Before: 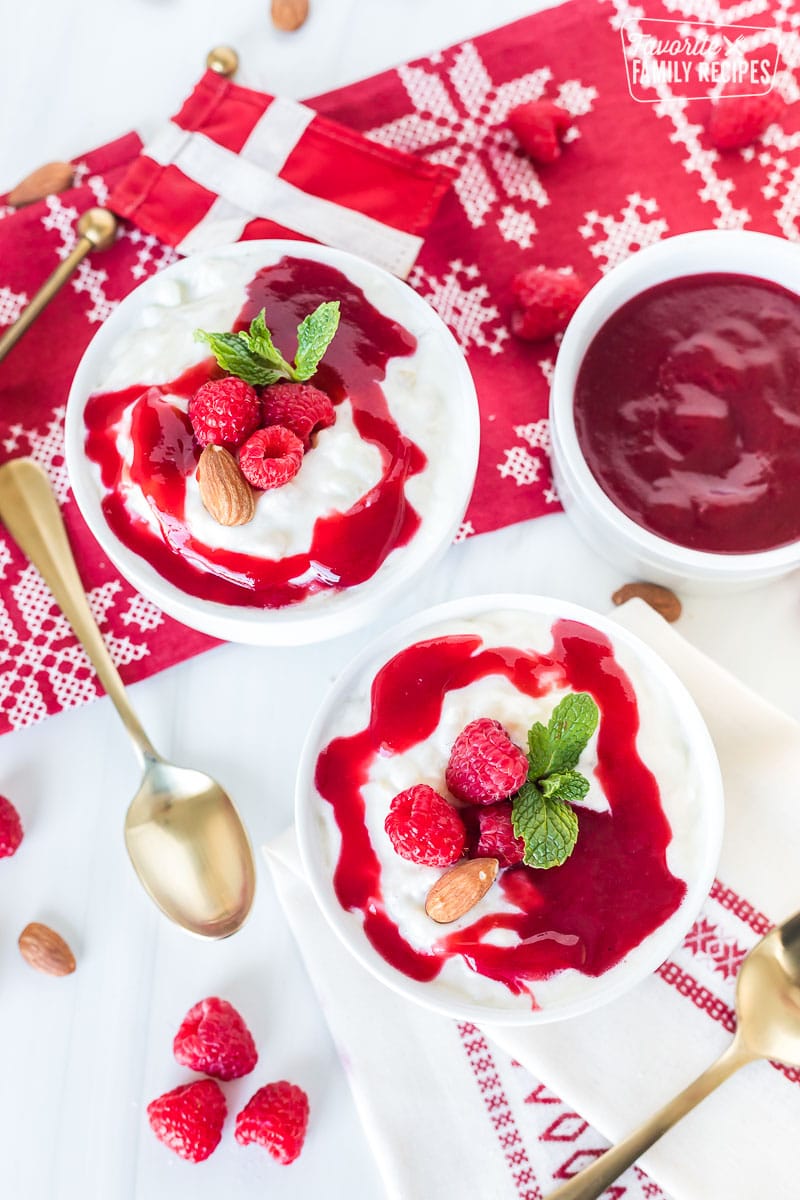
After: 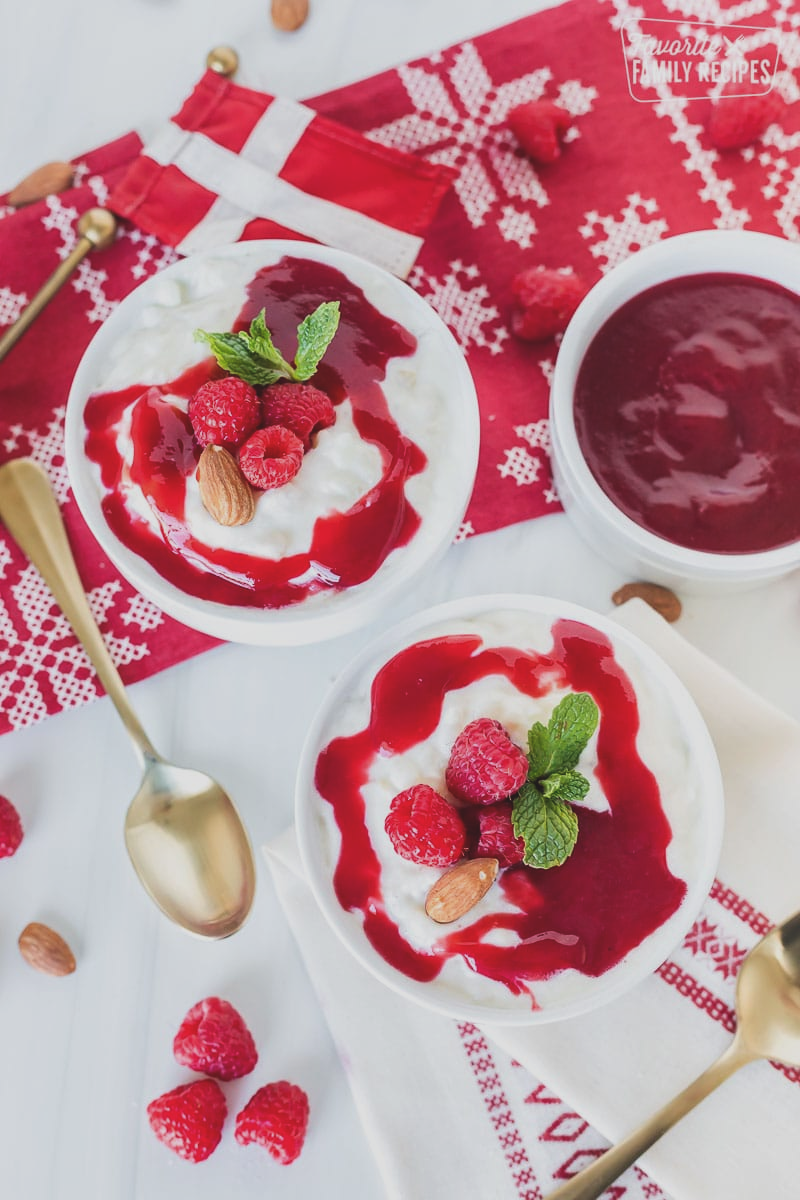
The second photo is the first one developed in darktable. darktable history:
tone equalizer: on, module defaults
shadows and highlights: shadows -8.28, white point adjustment 1.43, highlights 8.93, highlights color adjustment 72.44%
exposure: black level correction -0.015, exposure -0.522 EV, compensate highlight preservation false
